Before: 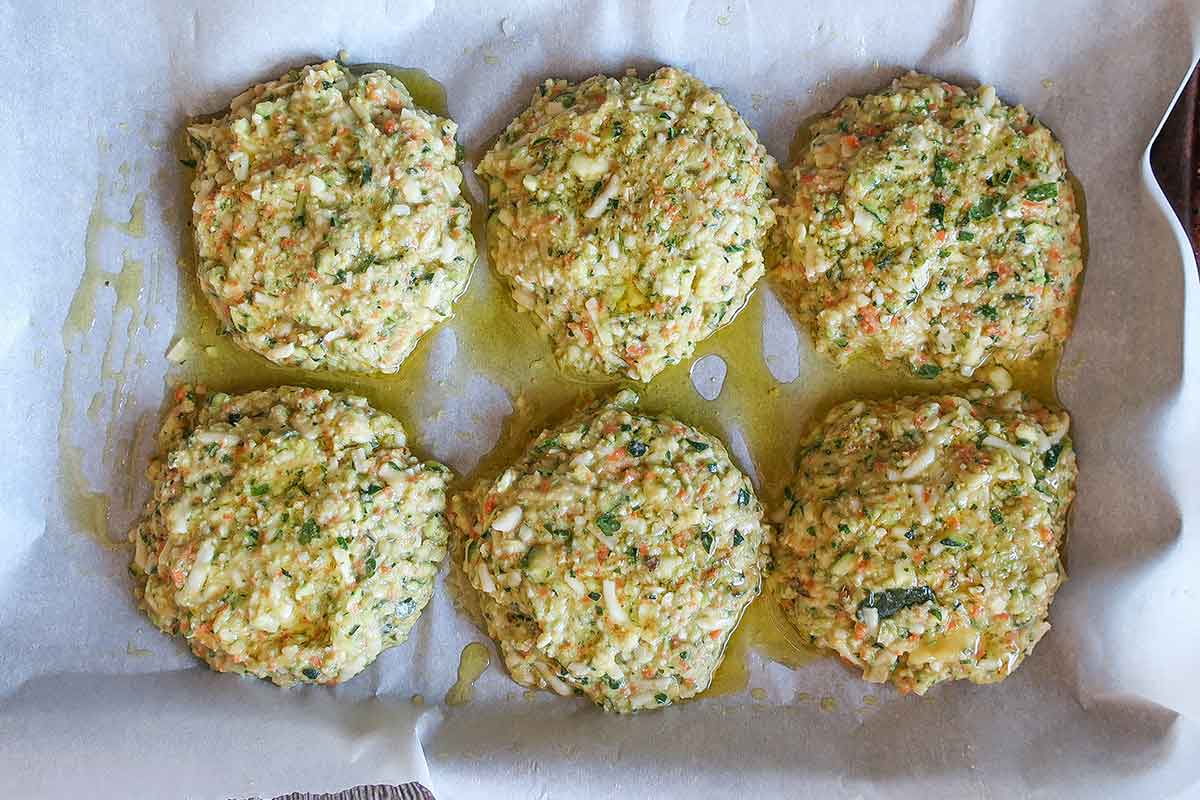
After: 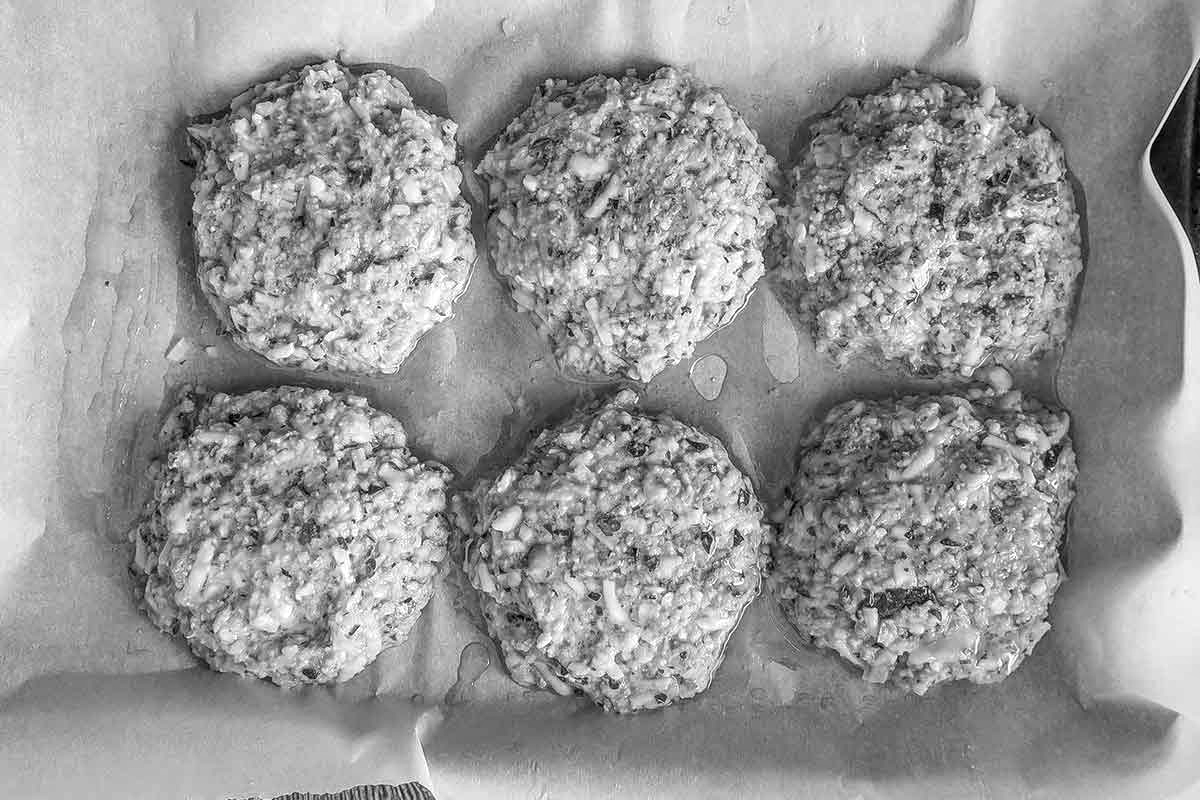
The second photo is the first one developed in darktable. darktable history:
local contrast: on, module defaults
monochrome: a -6.99, b 35.61, size 1.4
